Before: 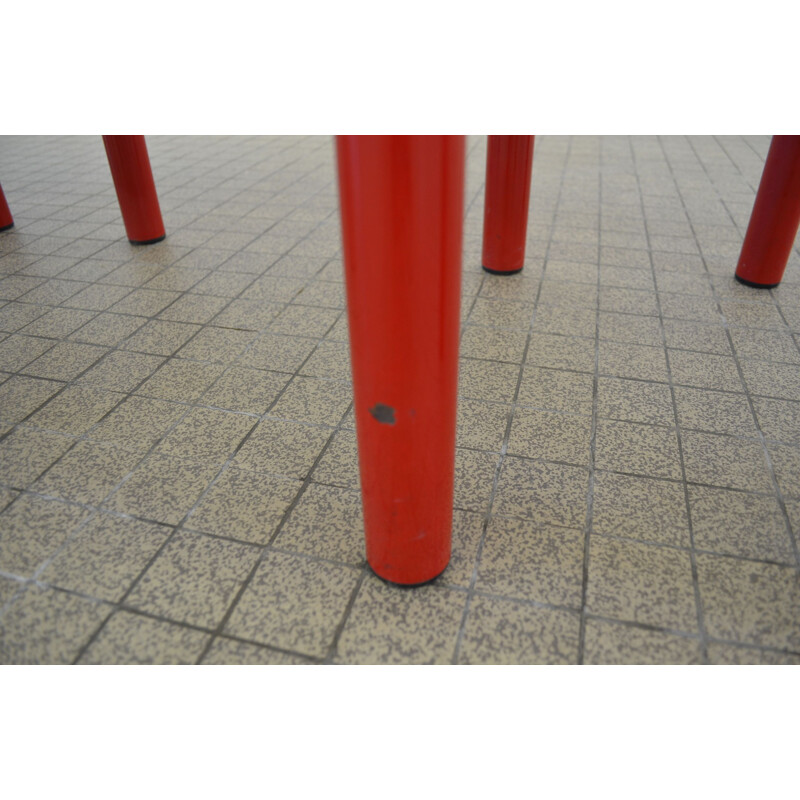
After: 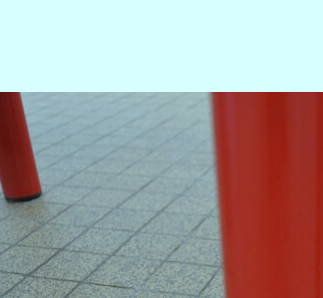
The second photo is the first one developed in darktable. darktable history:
color correction: highlights a* -11.98, highlights b* -15.32
crop: left 15.523%, top 5.45%, right 43.978%, bottom 57.195%
